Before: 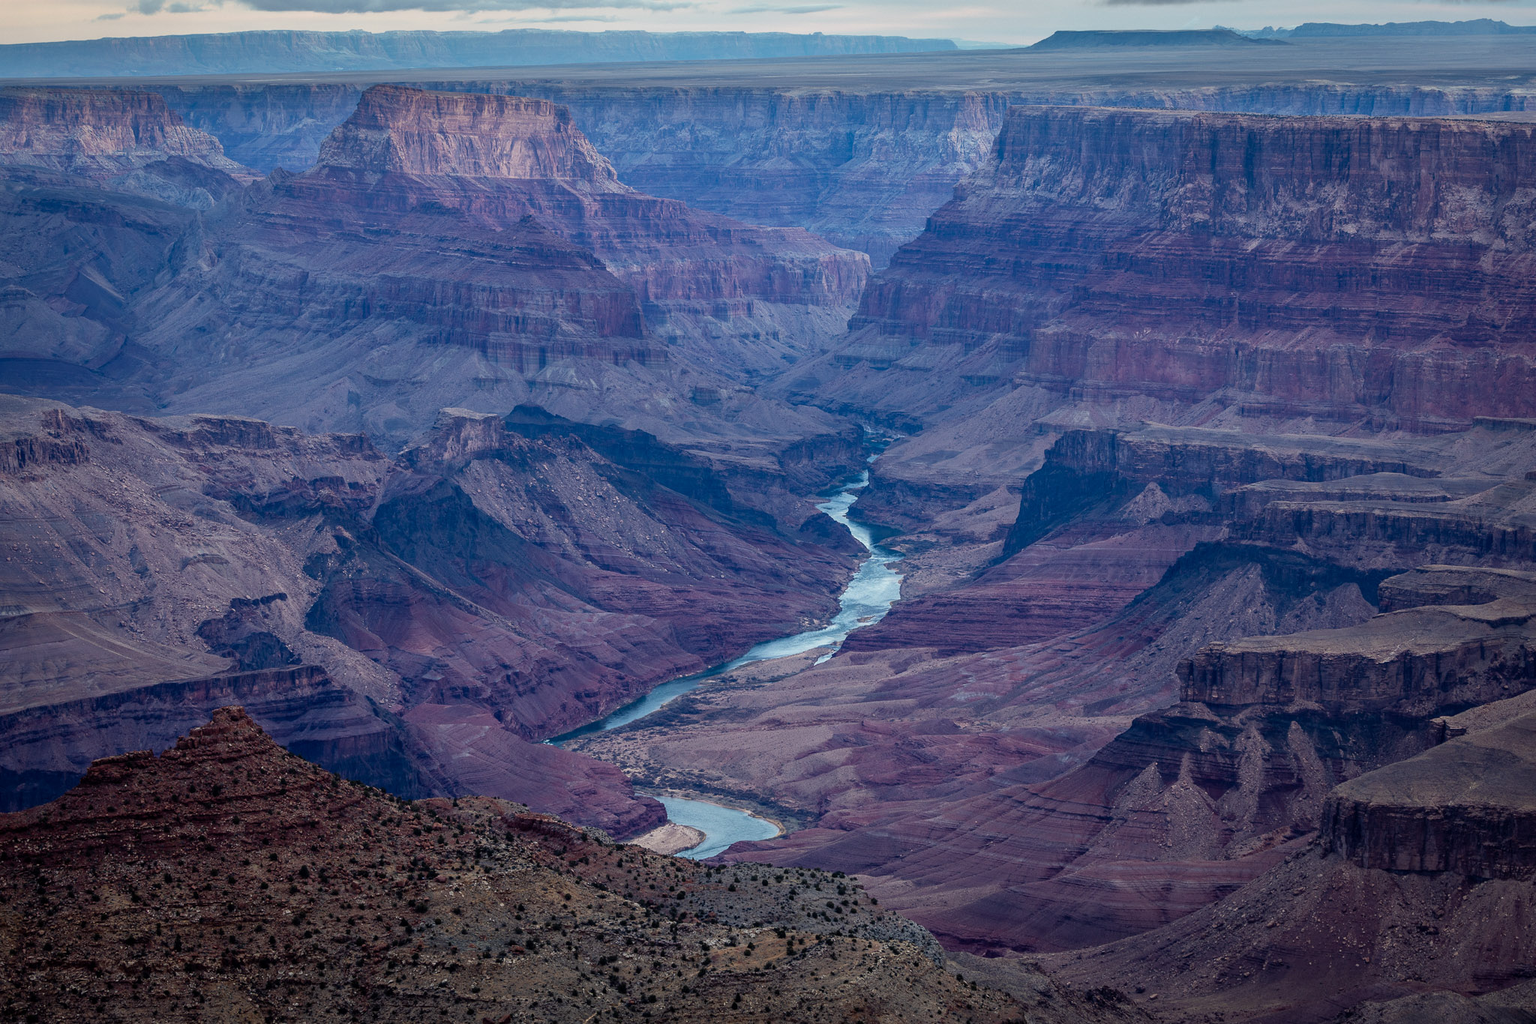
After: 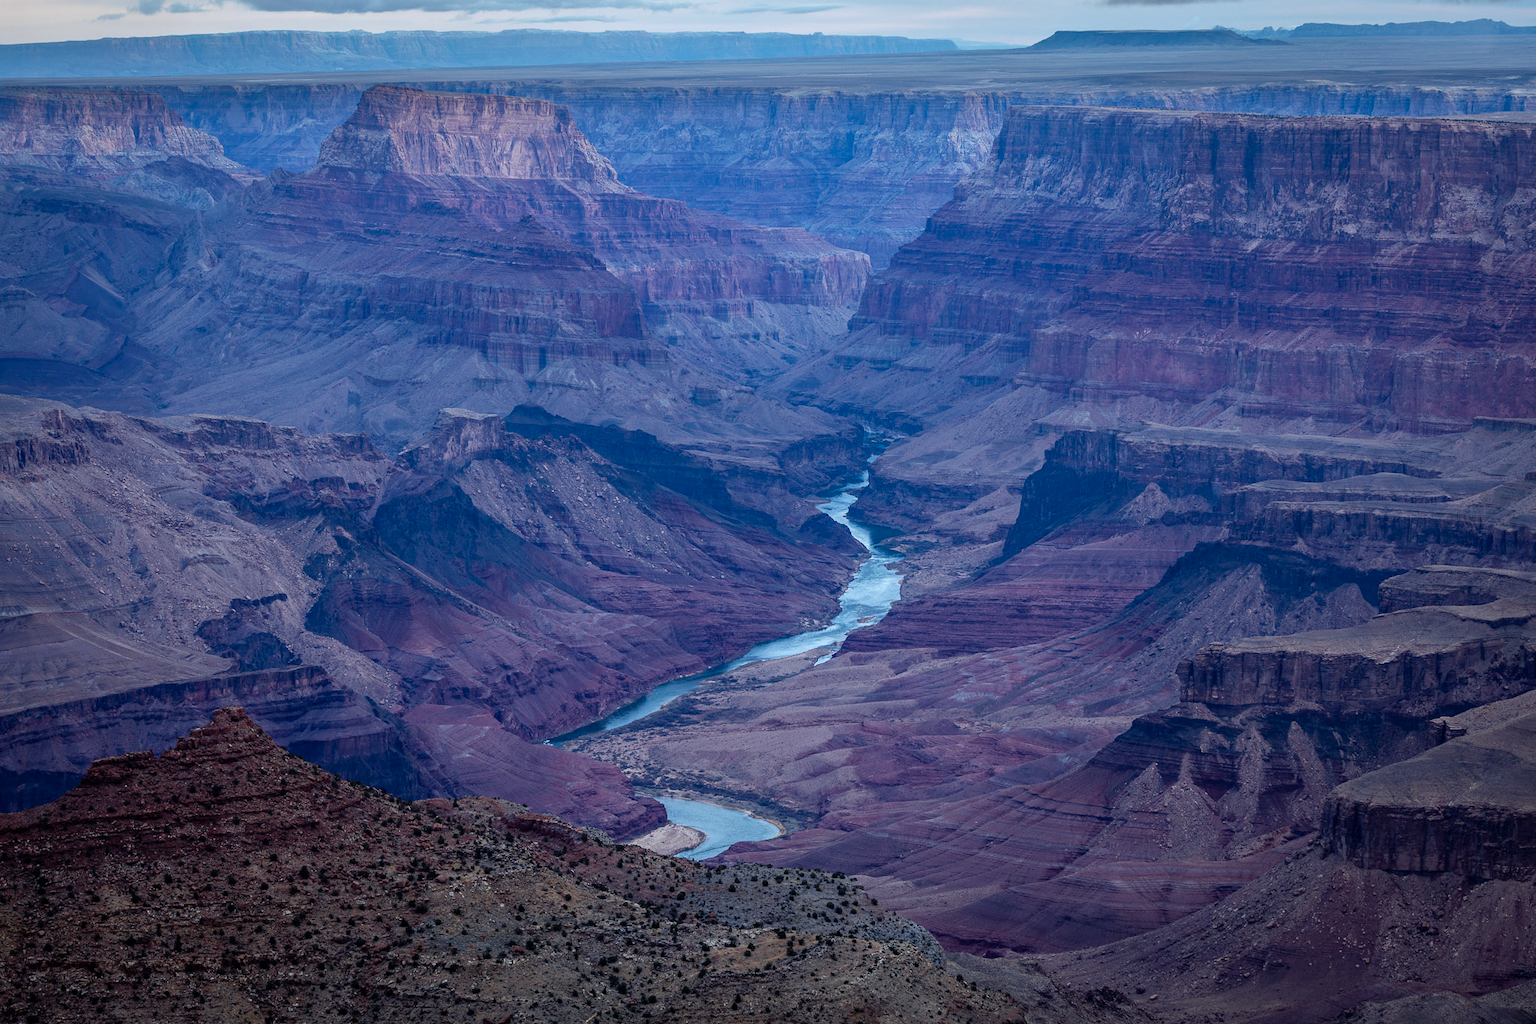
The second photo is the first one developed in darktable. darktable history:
color calibration: x 0.37, y 0.382, temperature 4320.73 K
